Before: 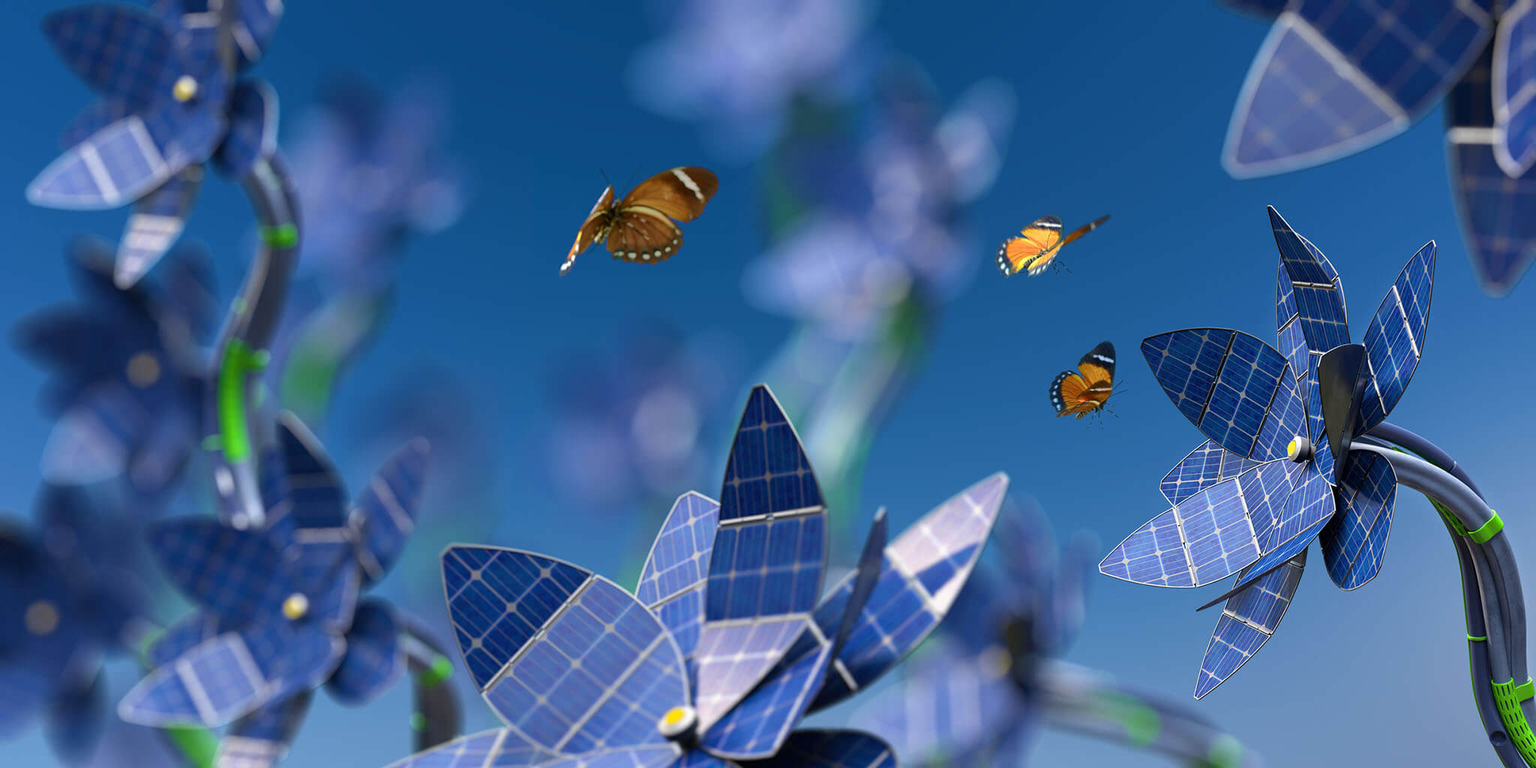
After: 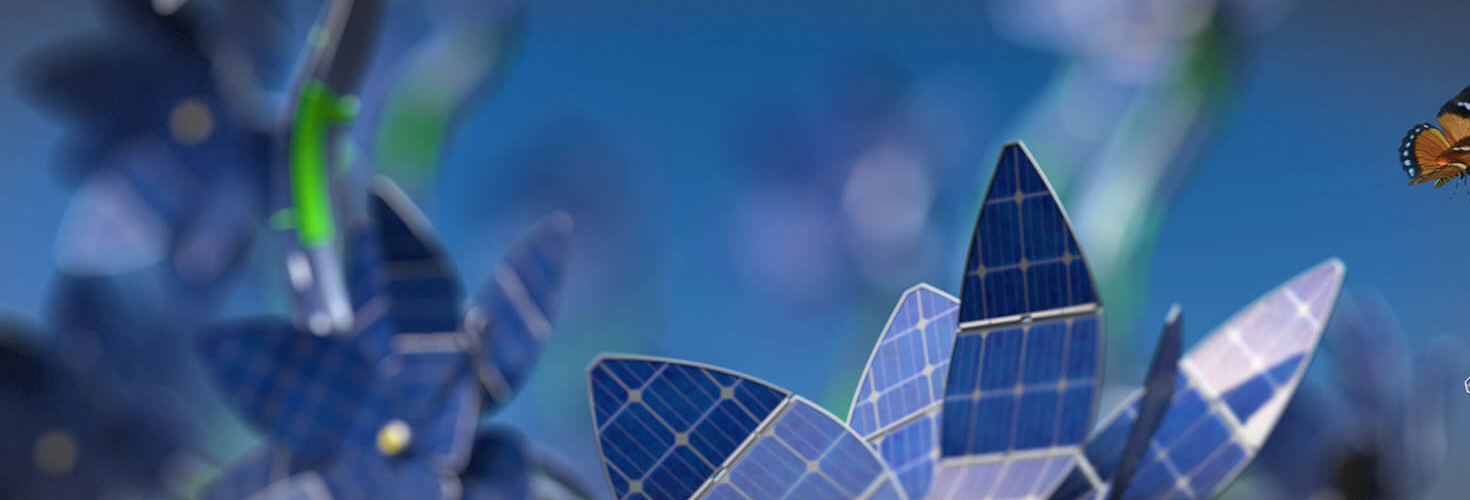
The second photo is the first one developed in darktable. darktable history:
crop: top 36.298%, right 28.215%, bottom 14.785%
vignetting: fall-off radius 69.68%, automatic ratio true, dithering 8-bit output, unbound false
